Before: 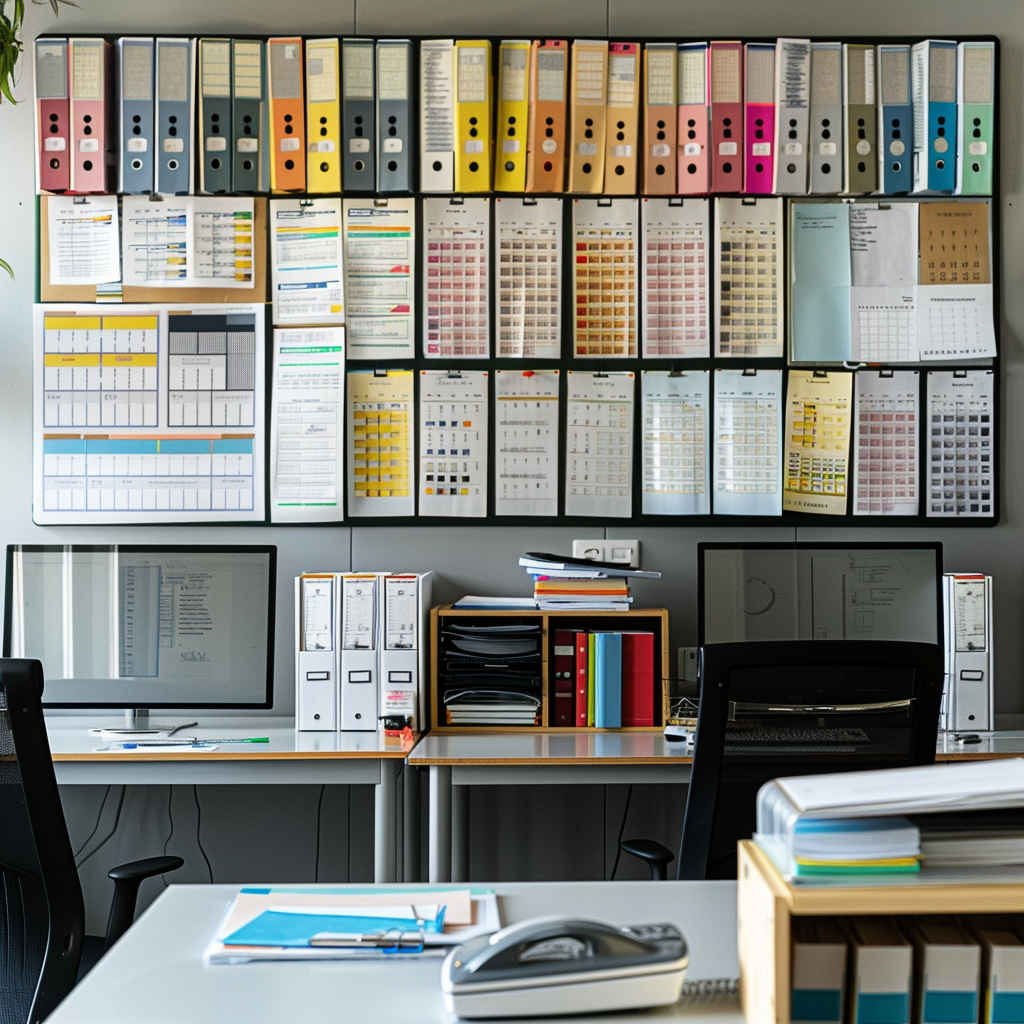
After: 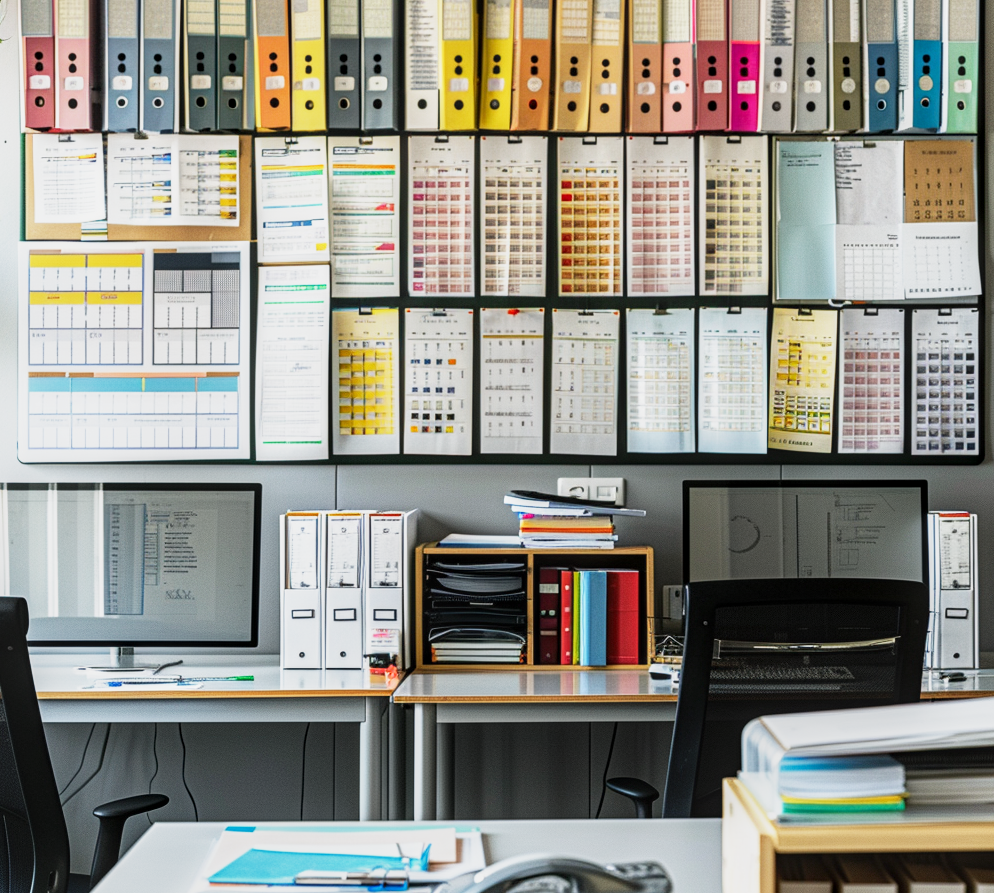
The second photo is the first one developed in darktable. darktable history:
local contrast: on, module defaults
base curve: curves: ch0 [(0, 0) (0.088, 0.125) (0.176, 0.251) (0.354, 0.501) (0.613, 0.749) (1, 0.877)], preserve colors none
crop: left 1.507%, top 6.147%, right 1.379%, bottom 6.637%
